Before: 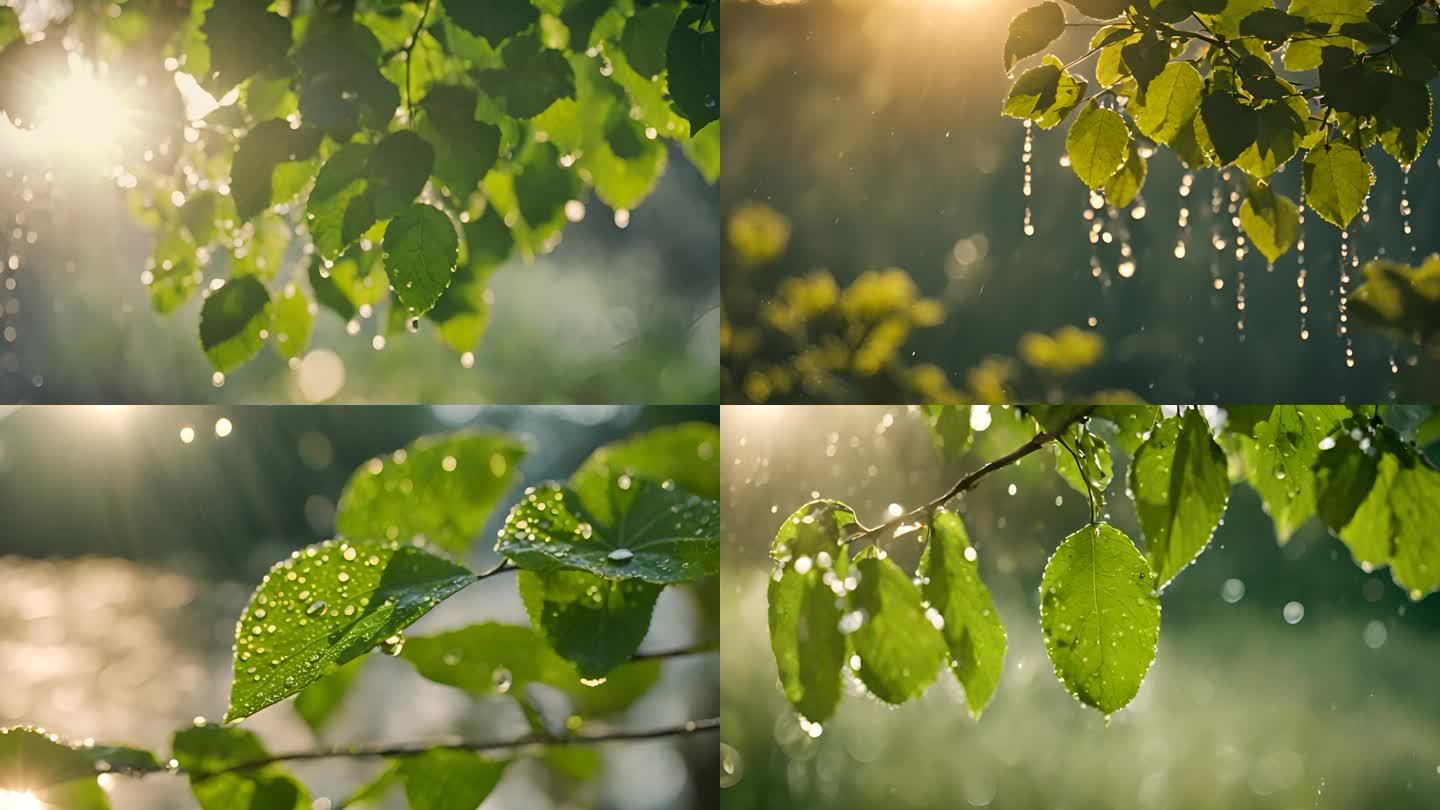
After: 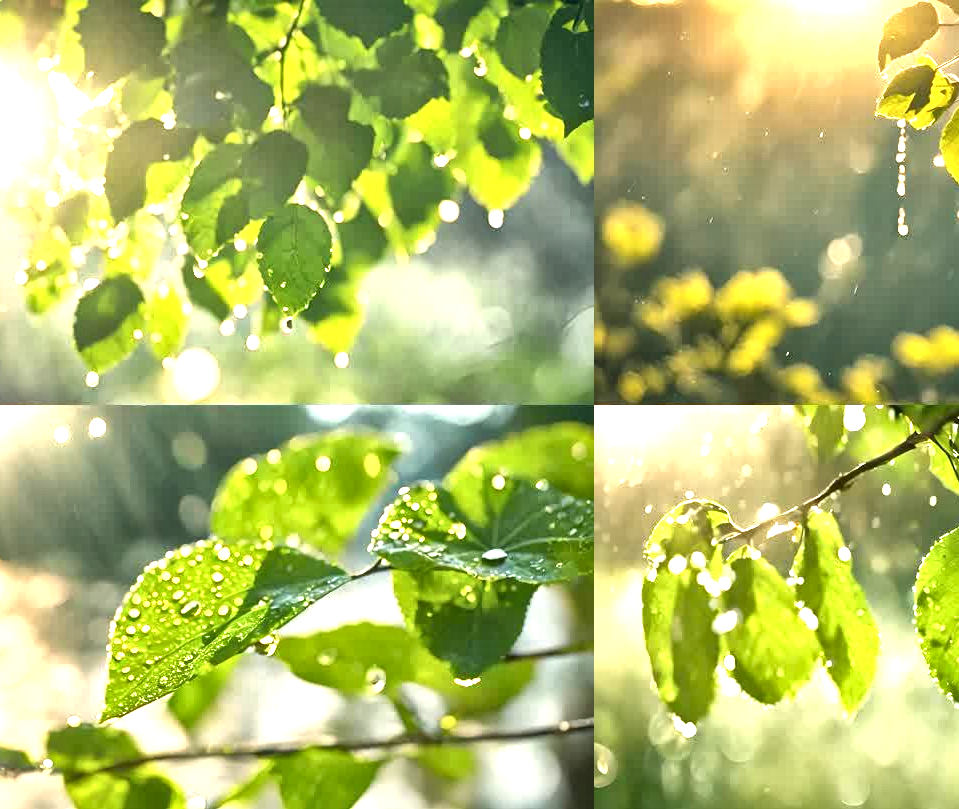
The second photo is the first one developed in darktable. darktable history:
crop and rotate: left 8.786%, right 24.548%
local contrast: mode bilateral grid, contrast 20, coarseness 19, detail 163%, midtone range 0.2
exposure: black level correction 0, exposure 1.45 EV, compensate exposure bias true, compensate highlight preservation false
